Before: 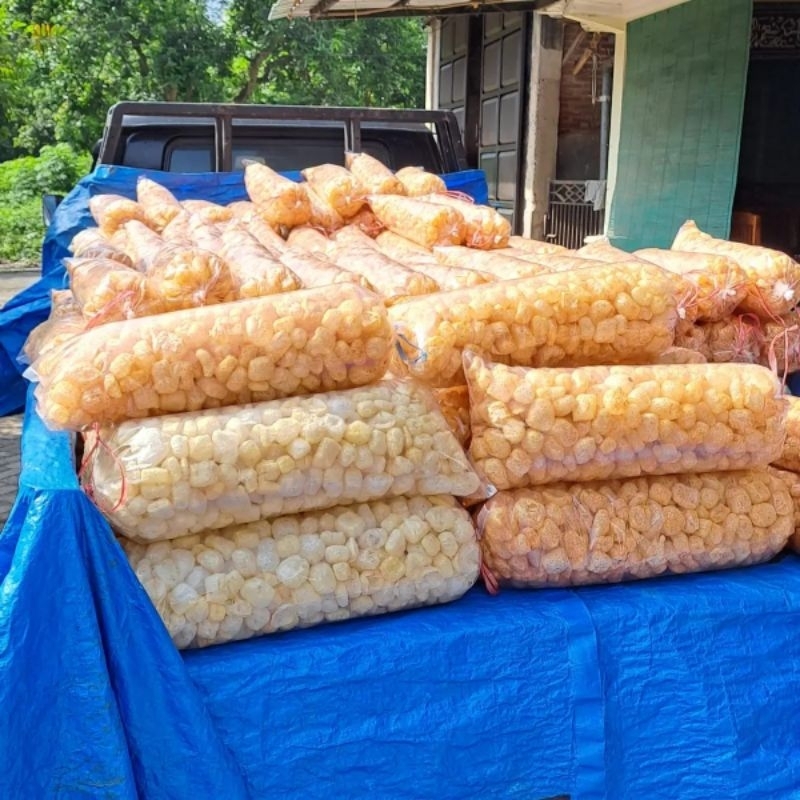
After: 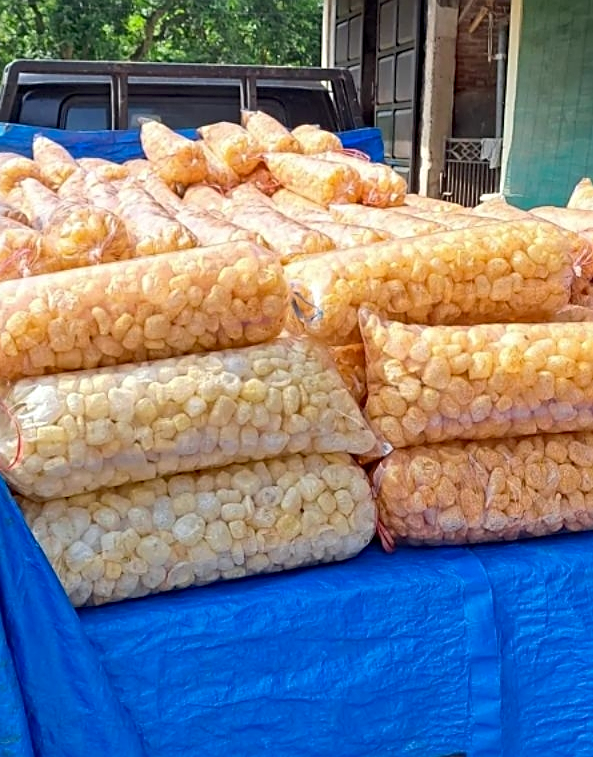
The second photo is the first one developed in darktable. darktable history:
haze removal: compatibility mode true, adaptive false
sharpen: on, module defaults
crop and rotate: left 13.15%, top 5.251%, right 12.609%
